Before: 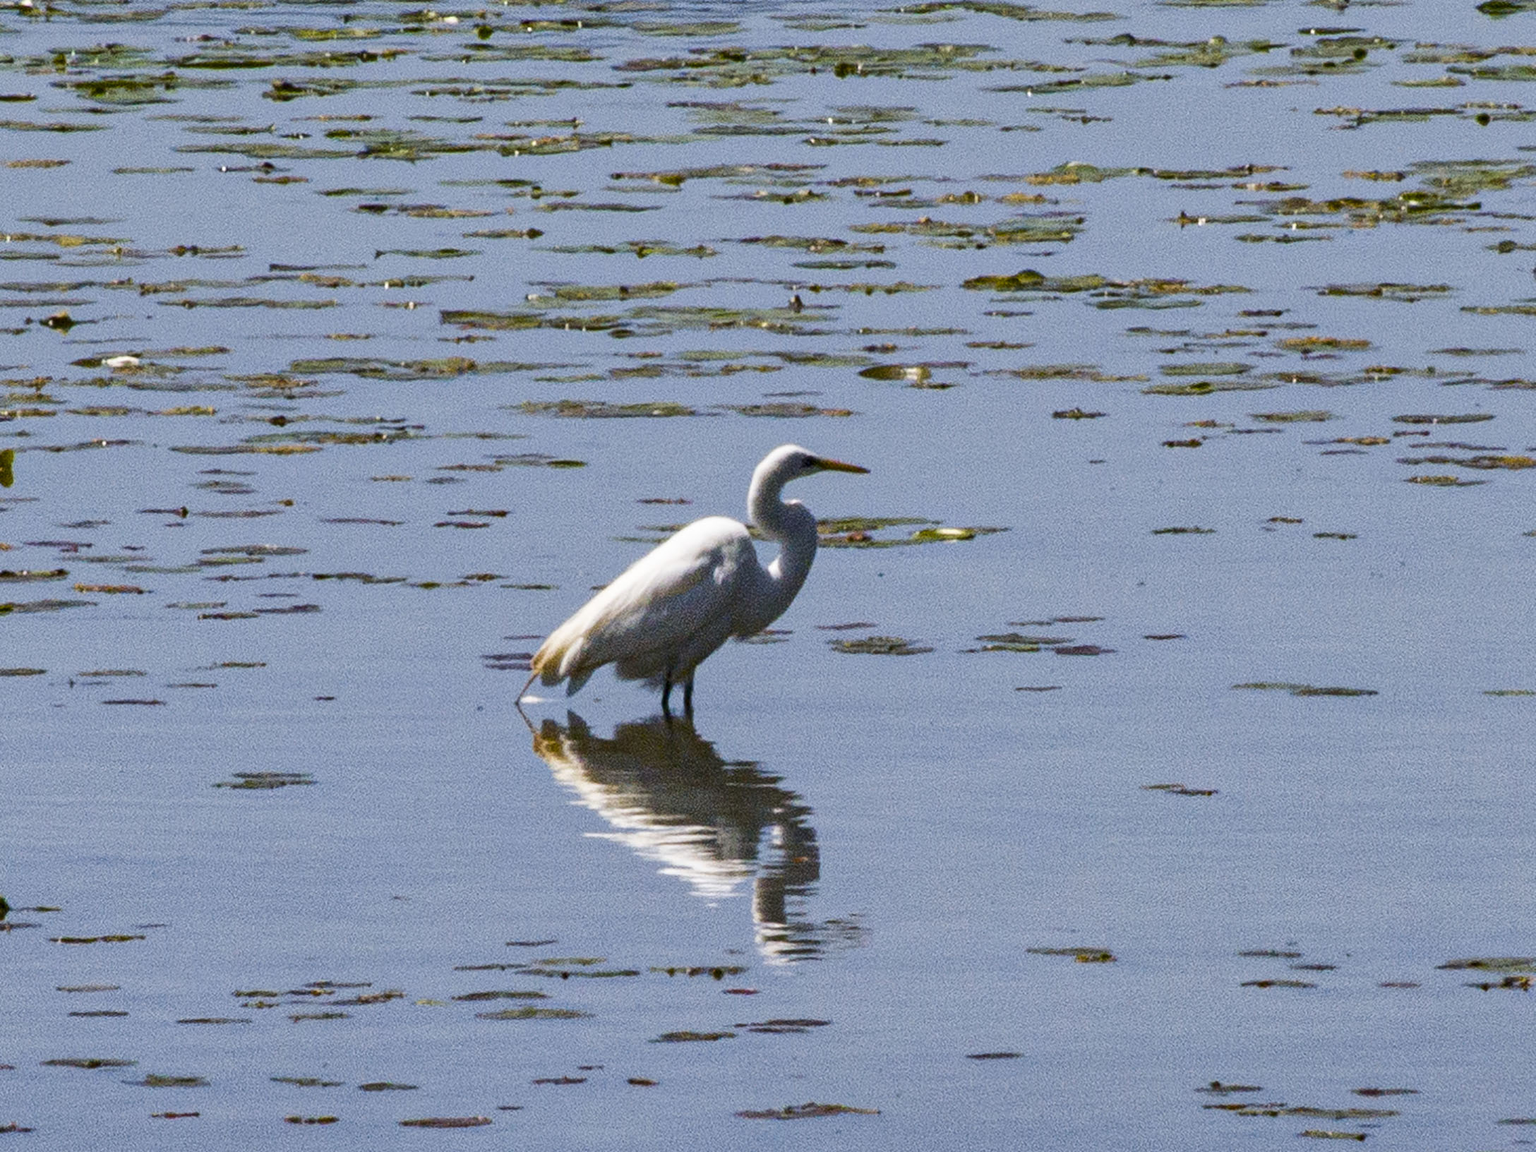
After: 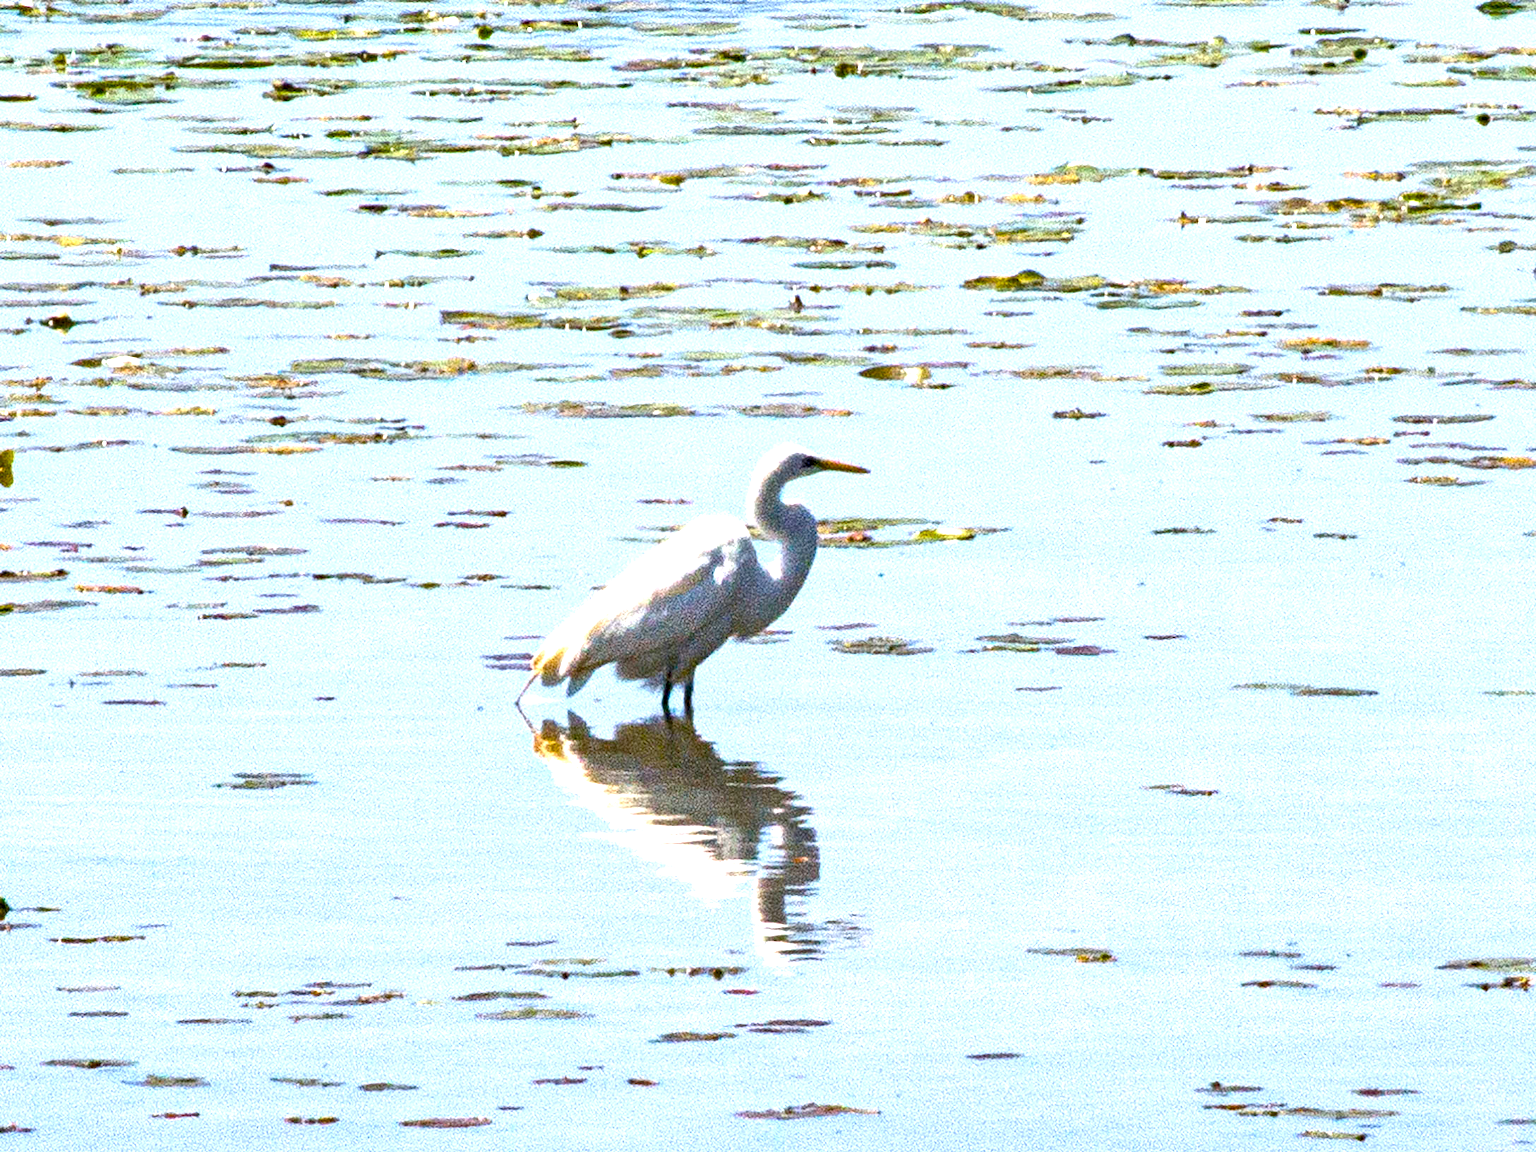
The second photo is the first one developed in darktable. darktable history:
exposure: black level correction 0.001, exposure 1.738 EV, compensate exposure bias true, compensate highlight preservation false
